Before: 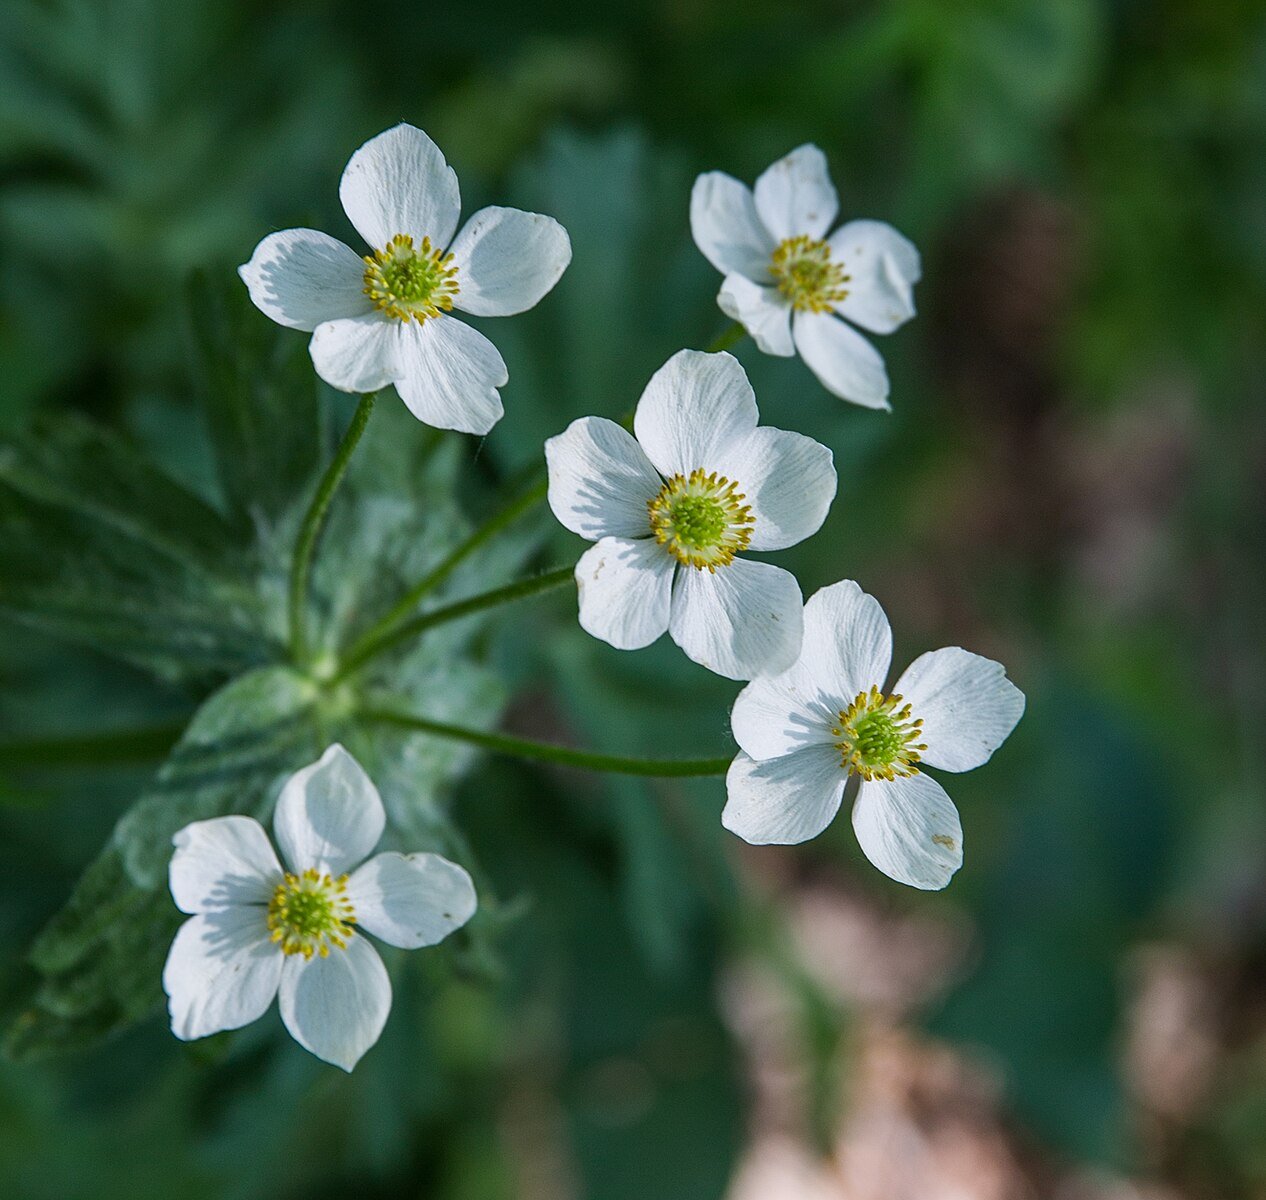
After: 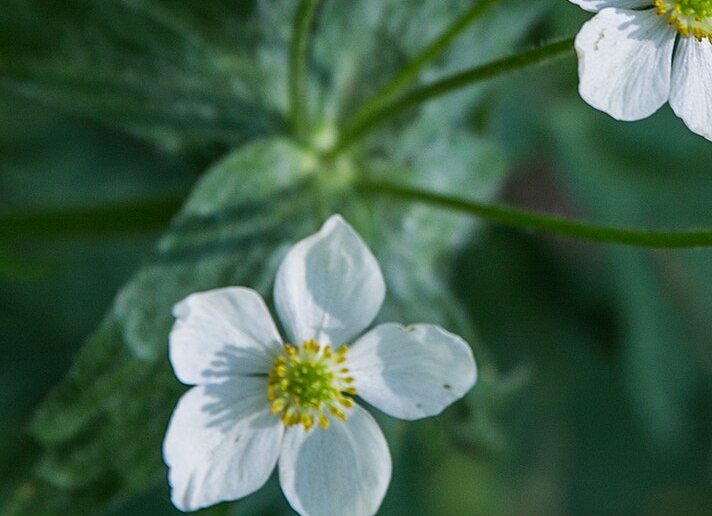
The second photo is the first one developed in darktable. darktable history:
crop: top 44.156%, right 43.698%, bottom 12.764%
